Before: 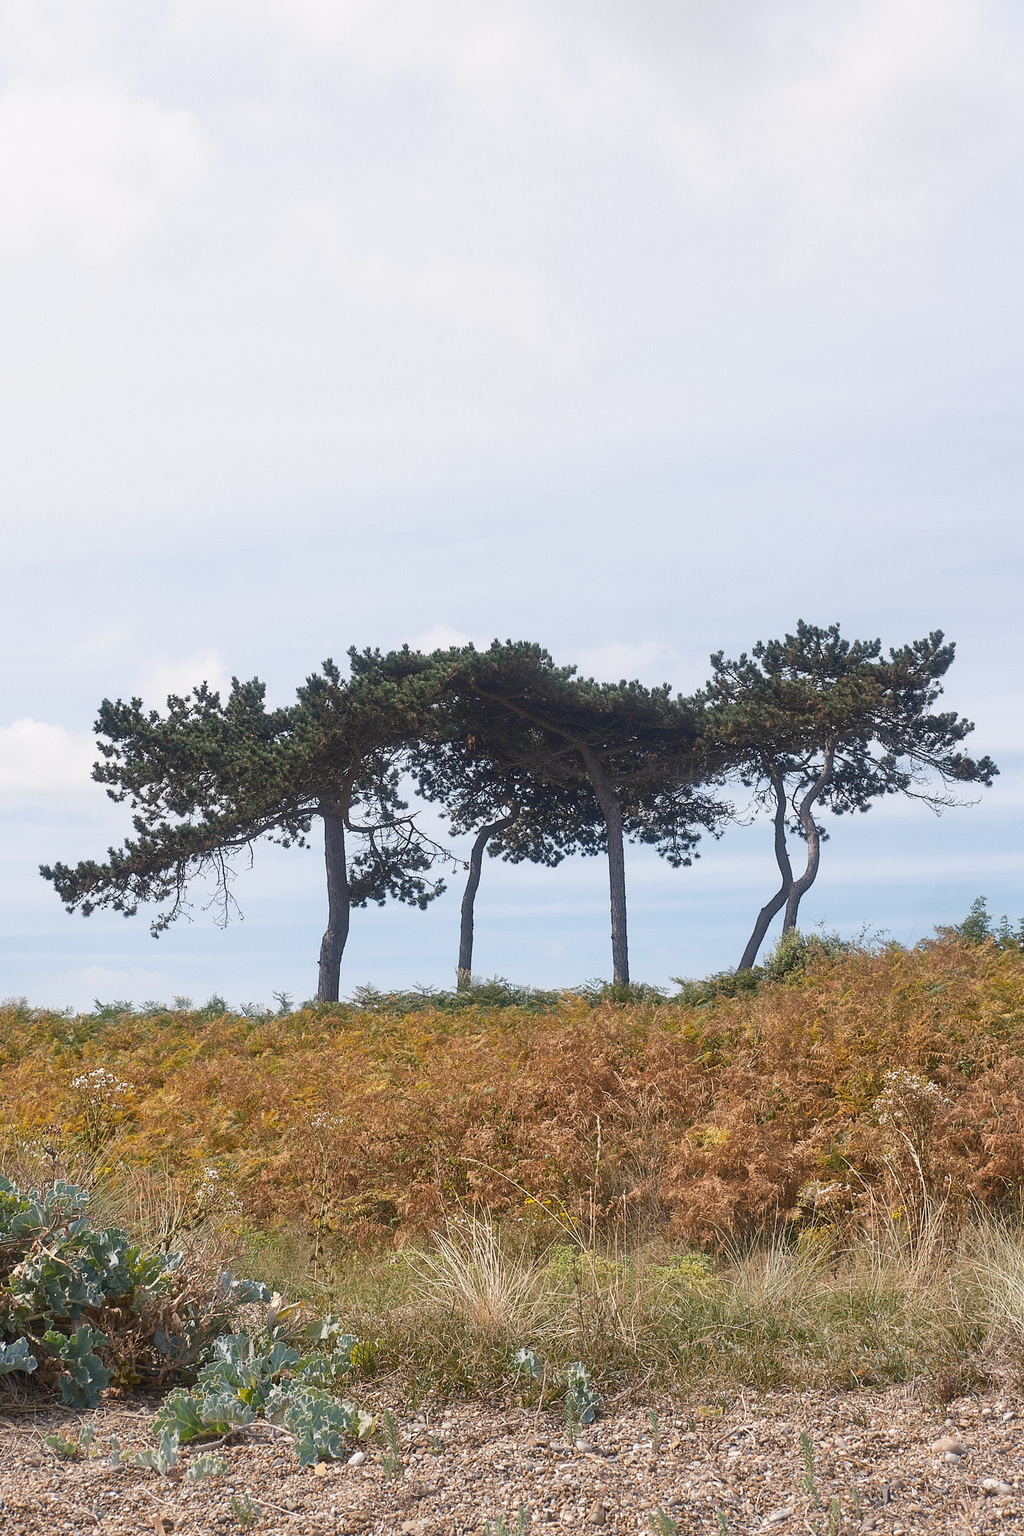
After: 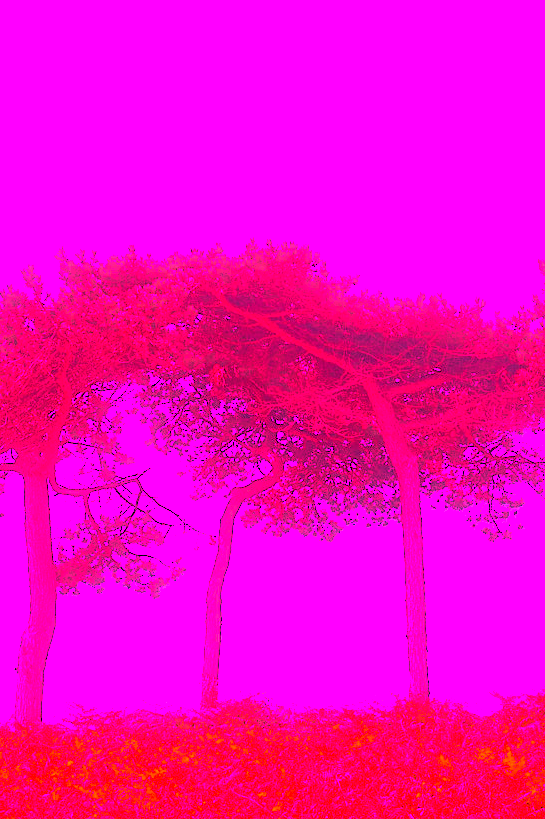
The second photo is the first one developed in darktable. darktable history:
crop: left 30%, top 30%, right 30%, bottom 30%
white balance: red 4.26, blue 1.802
exposure: exposure 0.493 EV, compensate highlight preservation false
color balance rgb: shadows lift › chroma 2%, shadows lift › hue 217.2°, power › chroma 0.25%, power › hue 60°, highlights gain › chroma 1.5%, highlights gain › hue 309.6°, global offset › luminance -0.25%, perceptual saturation grading › global saturation 15%, global vibrance 15%
